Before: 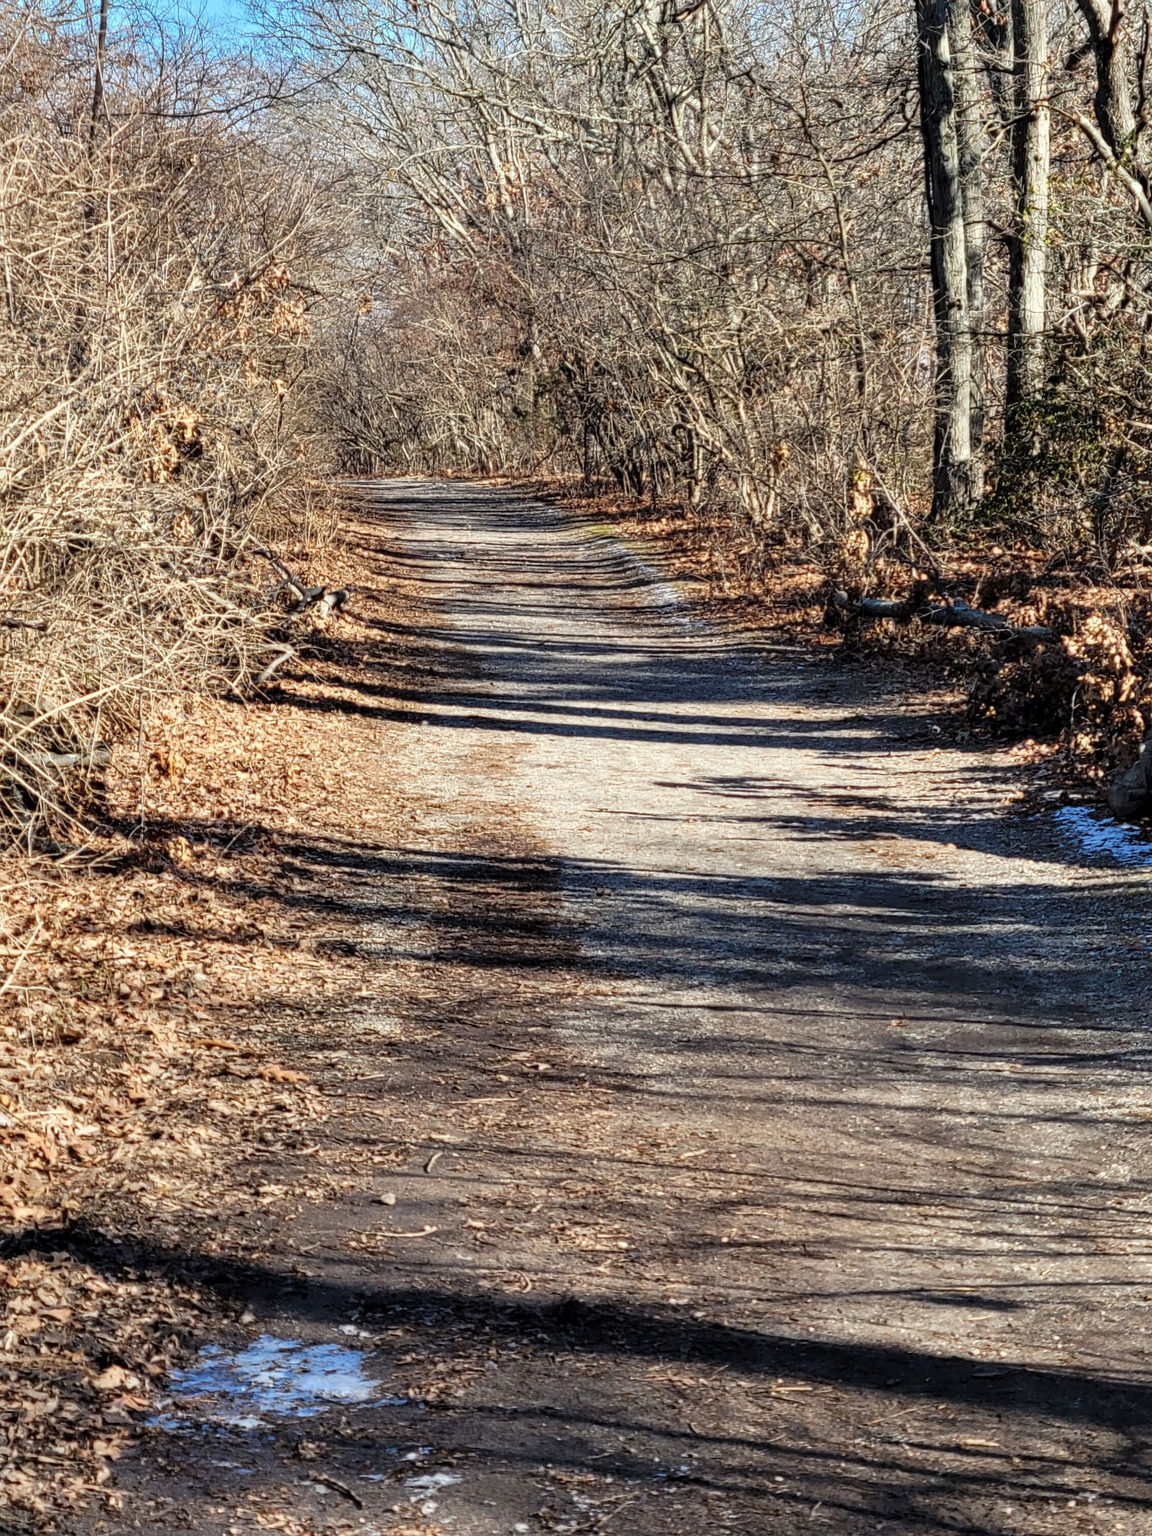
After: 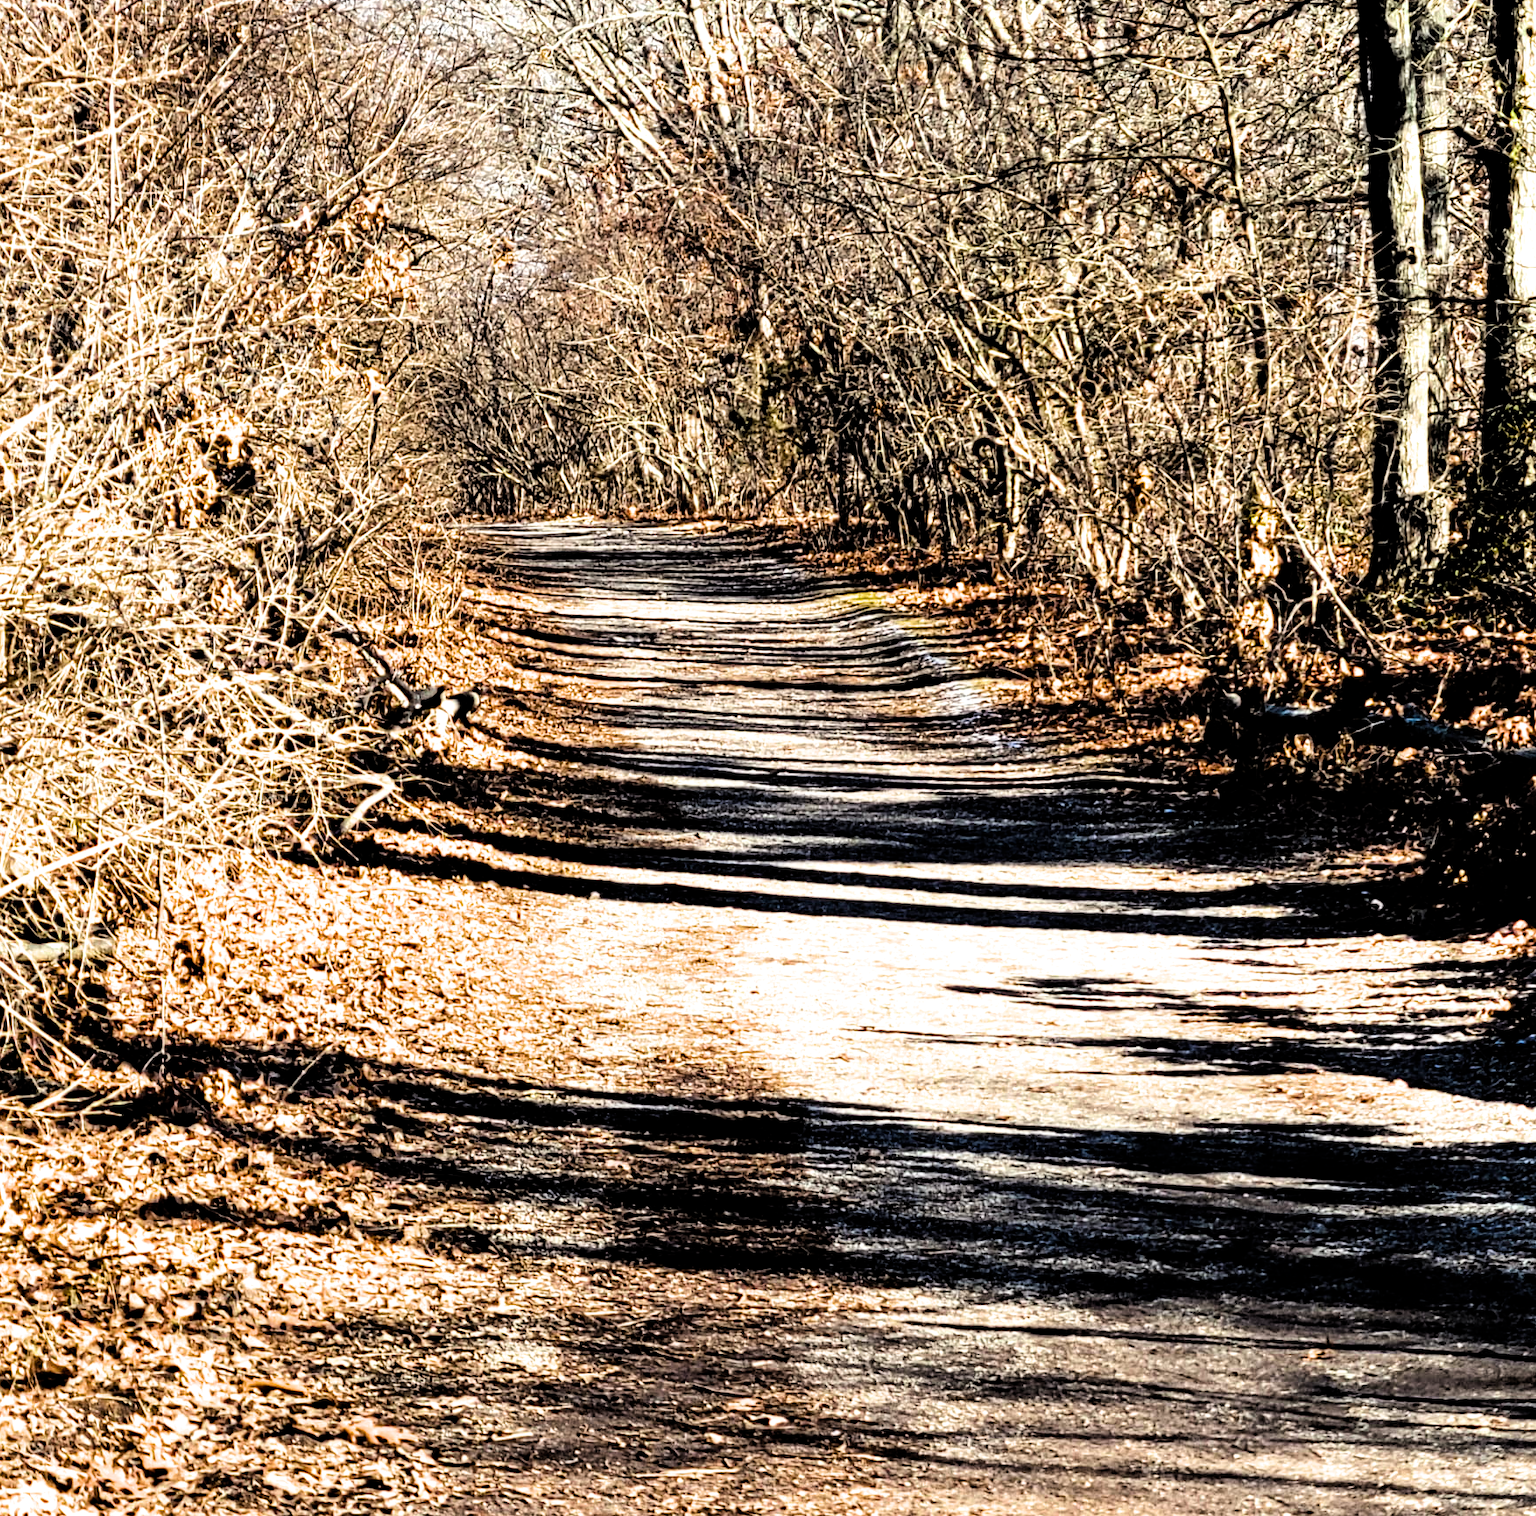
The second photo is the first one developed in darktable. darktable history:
crop: left 3.139%, top 8.977%, right 9.628%, bottom 26.437%
filmic rgb: black relative exposure -5.64 EV, white relative exposure 2.48 EV, target black luminance 0%, hardness 4.53, latitude 67.26%, contrast 1.449, shadows ↔ highlights balance -3.75%
color balance rgb: power › chroma 0.699%, power › hue 60°, linear chroma grading › global chroma 8.965%, perceptual saturation grading › global saturation 30.139%, perceptual brilliance grading › highlights 17.697%, perceptual brilliance grading › mid-tones 31.62%, perceptual brilliance grading › shadows -31.738%
